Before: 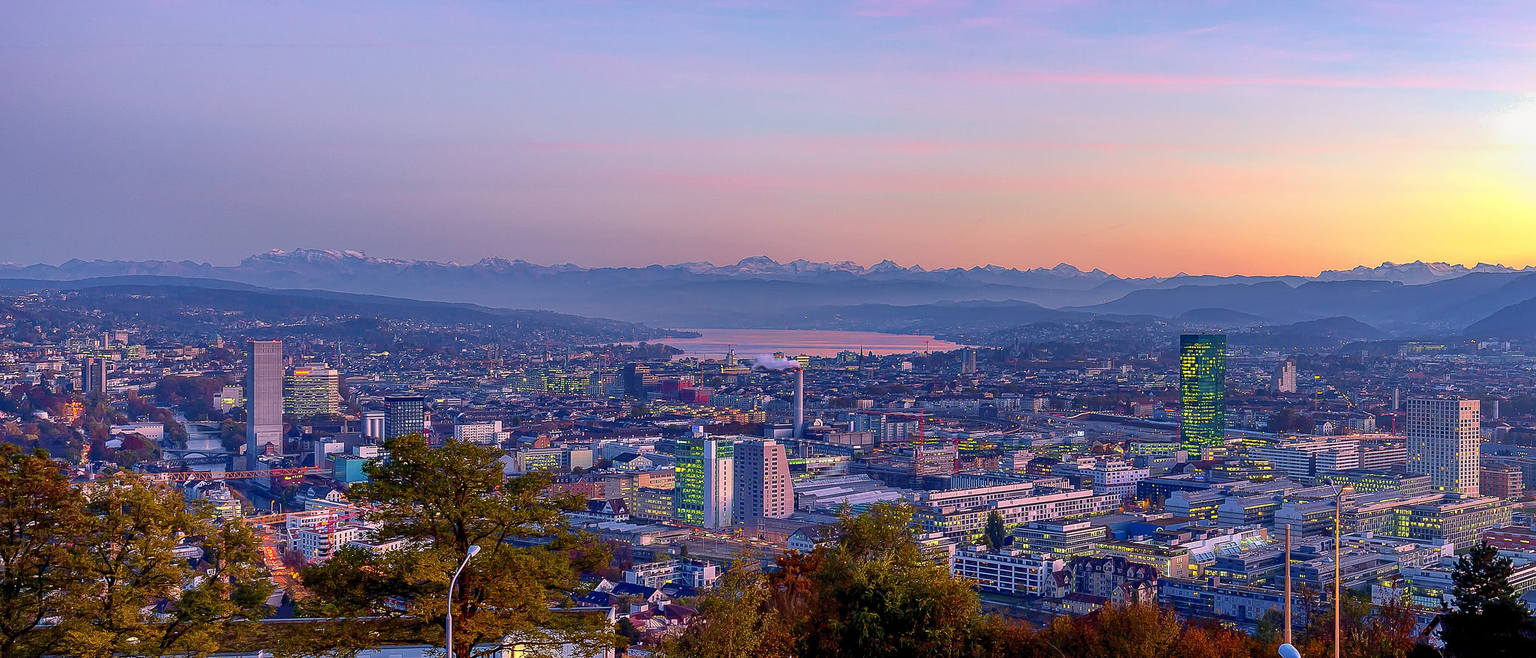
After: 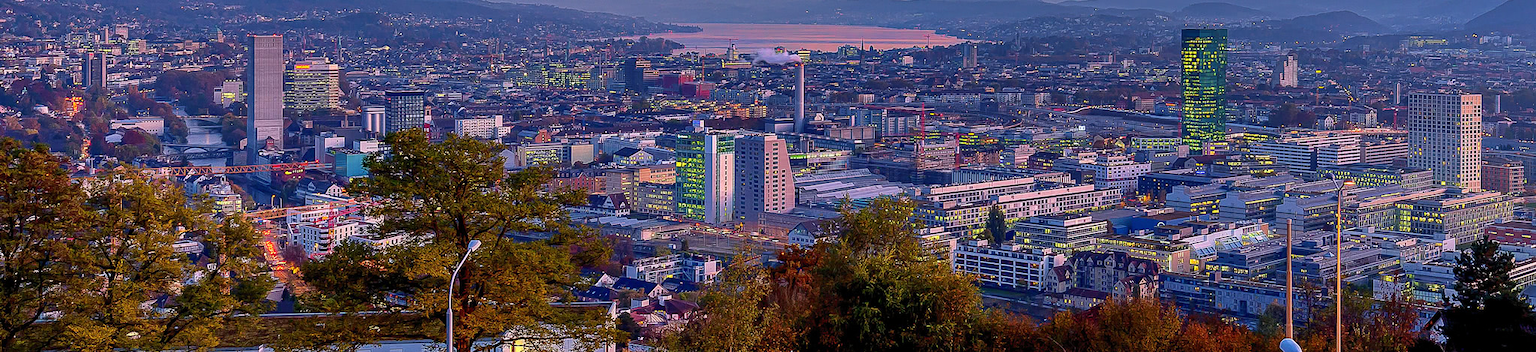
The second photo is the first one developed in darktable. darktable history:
crop and rotate: top 46.558%, right 0.057%
